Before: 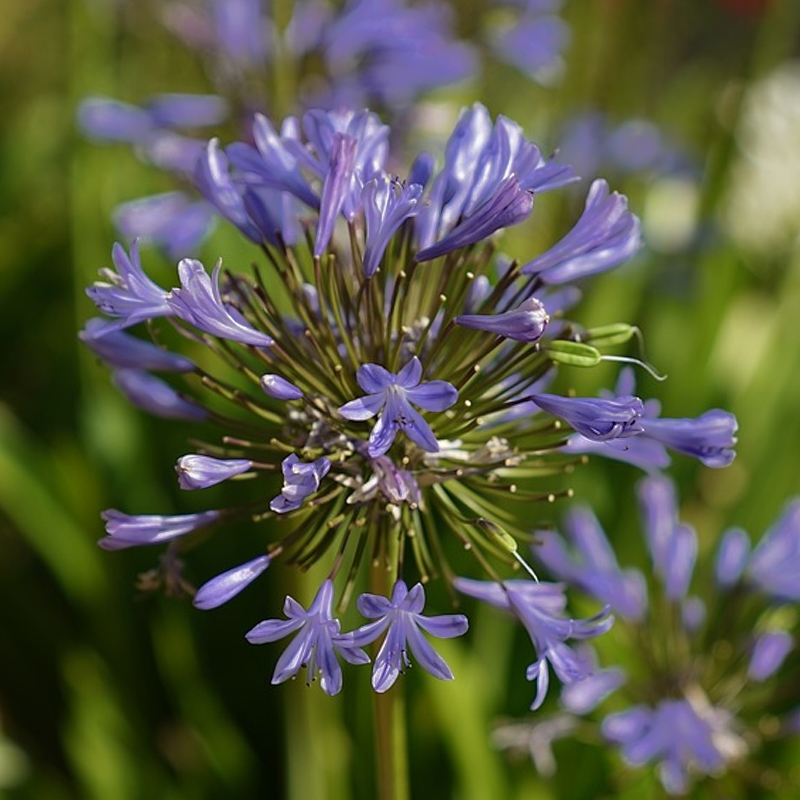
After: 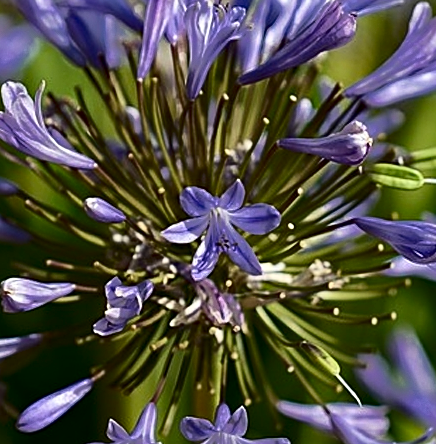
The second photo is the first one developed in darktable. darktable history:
crop and rotate: left 22.16%, top 22.201%, right 23.236%, bottom 22.227%
exposure: compensate highlight preservation false
sharpen: on, module defaults
contrast brightness saturation: contrast 0.271
haze removal: compatibility mode true, adaptive false
